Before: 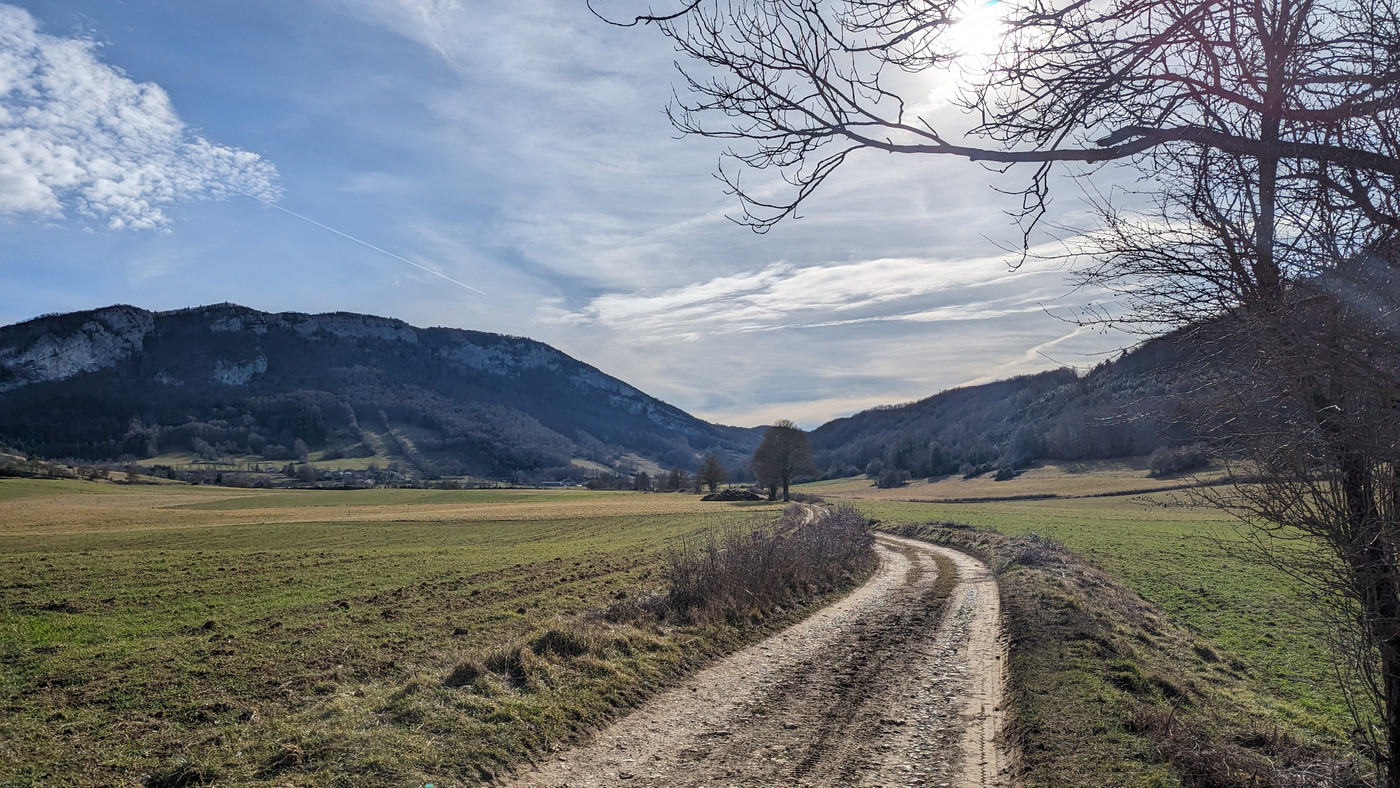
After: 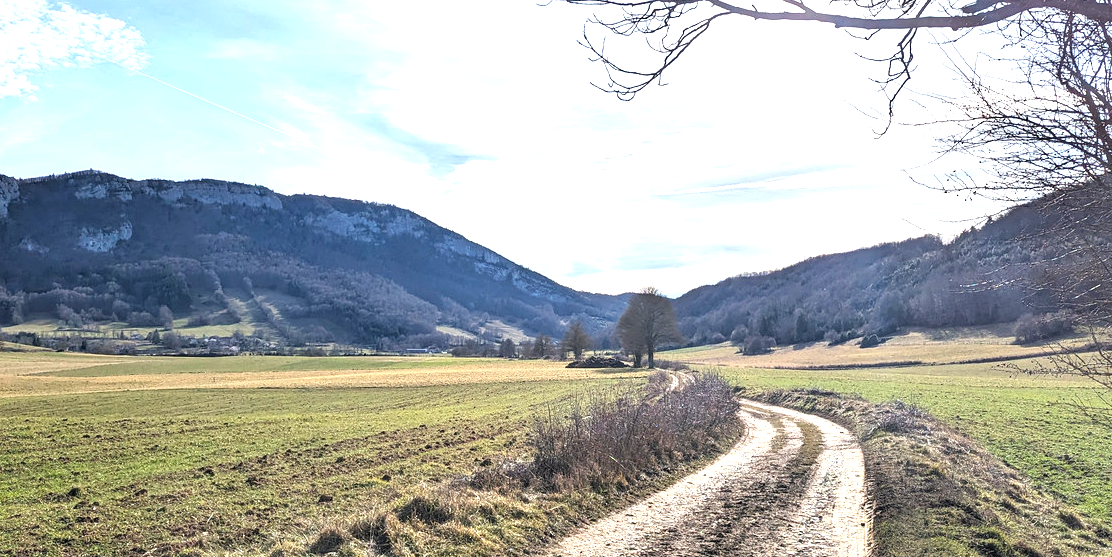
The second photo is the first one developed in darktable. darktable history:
exposure: black level correction 0, exposure 1.45 EV, compensate exposure bias true, compensate highlight preservation false
crop: left 9.712%, top 16.928%, right 10.845%, bottom 12.332%
